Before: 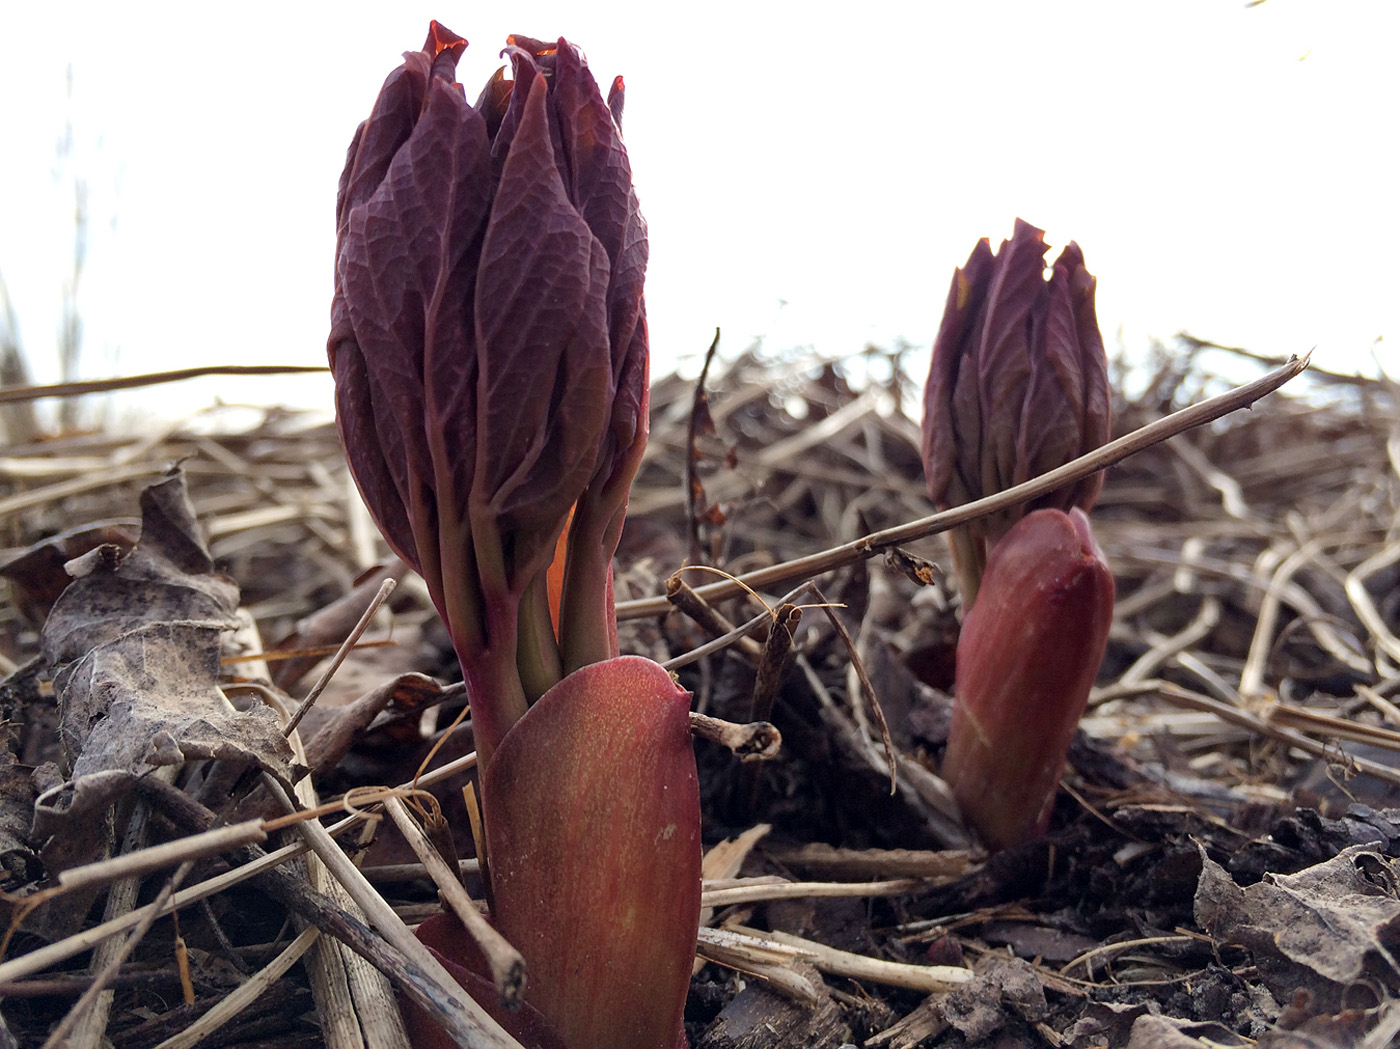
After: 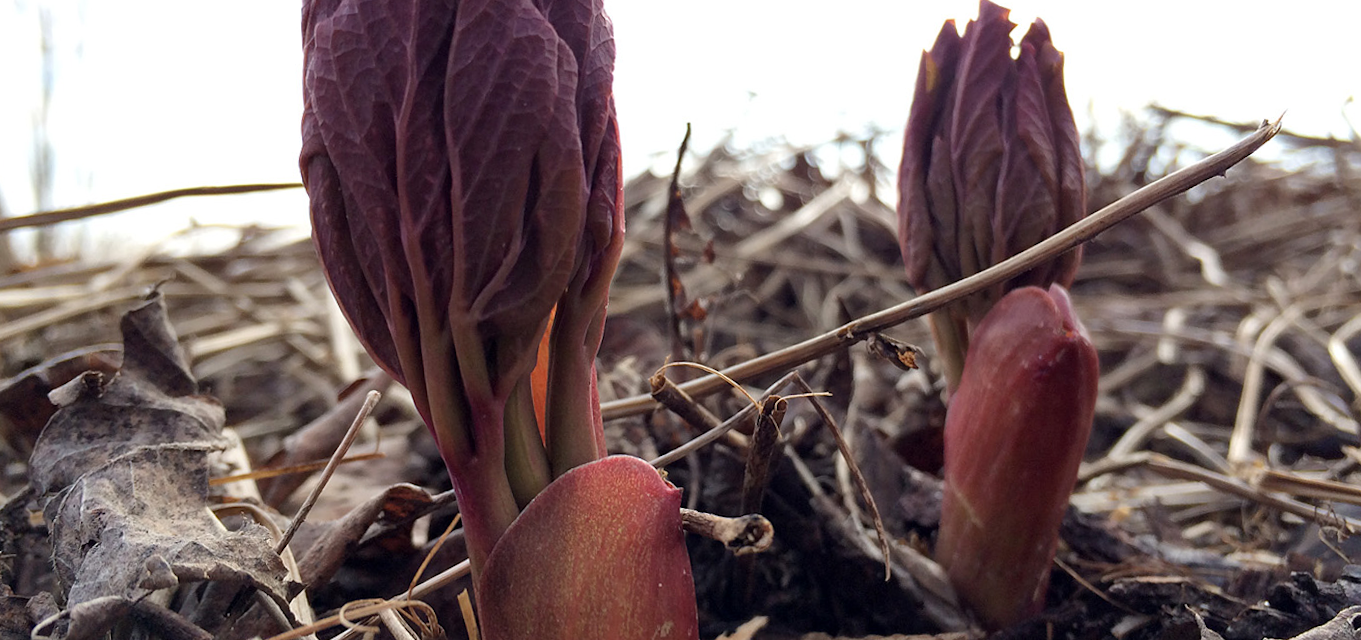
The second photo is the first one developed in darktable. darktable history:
crop: top 16.727%, bottom 16.727%
rotate and perspective: rotation -3°, crop left 0.031, crop right 0.968, crop top 0.07, crop bottom 0.93
